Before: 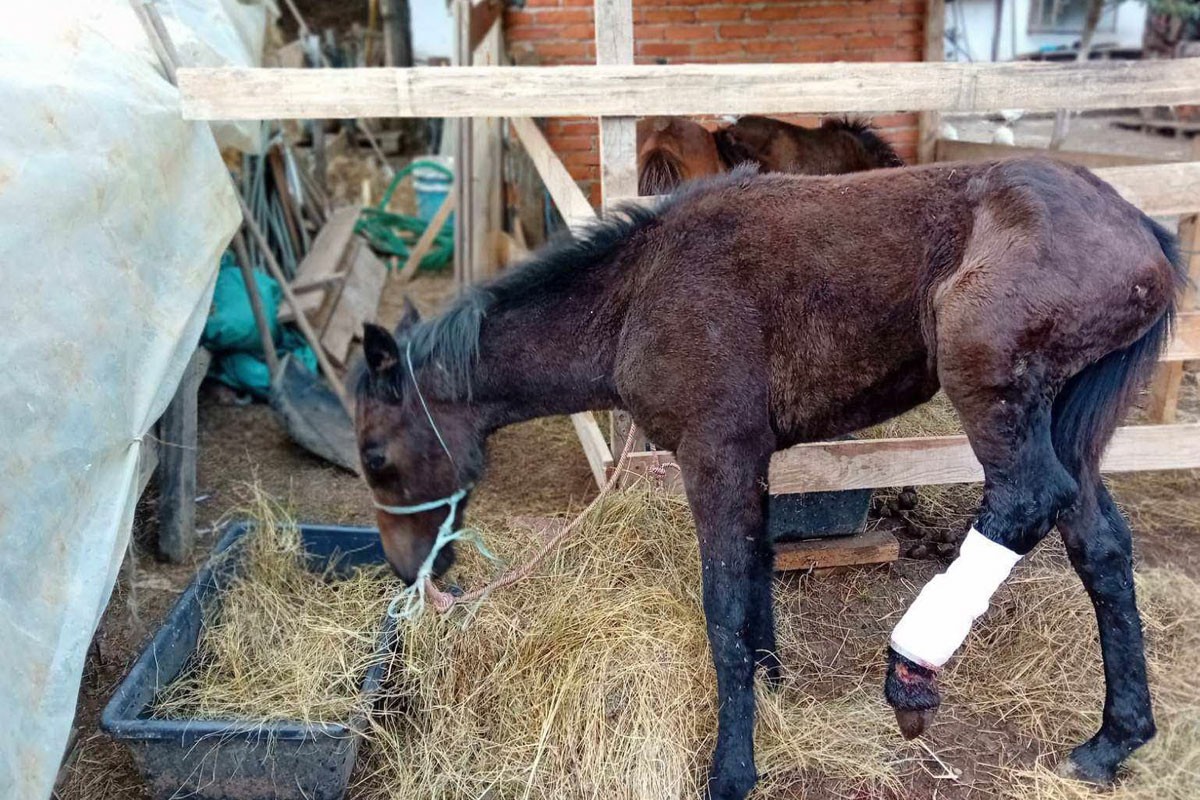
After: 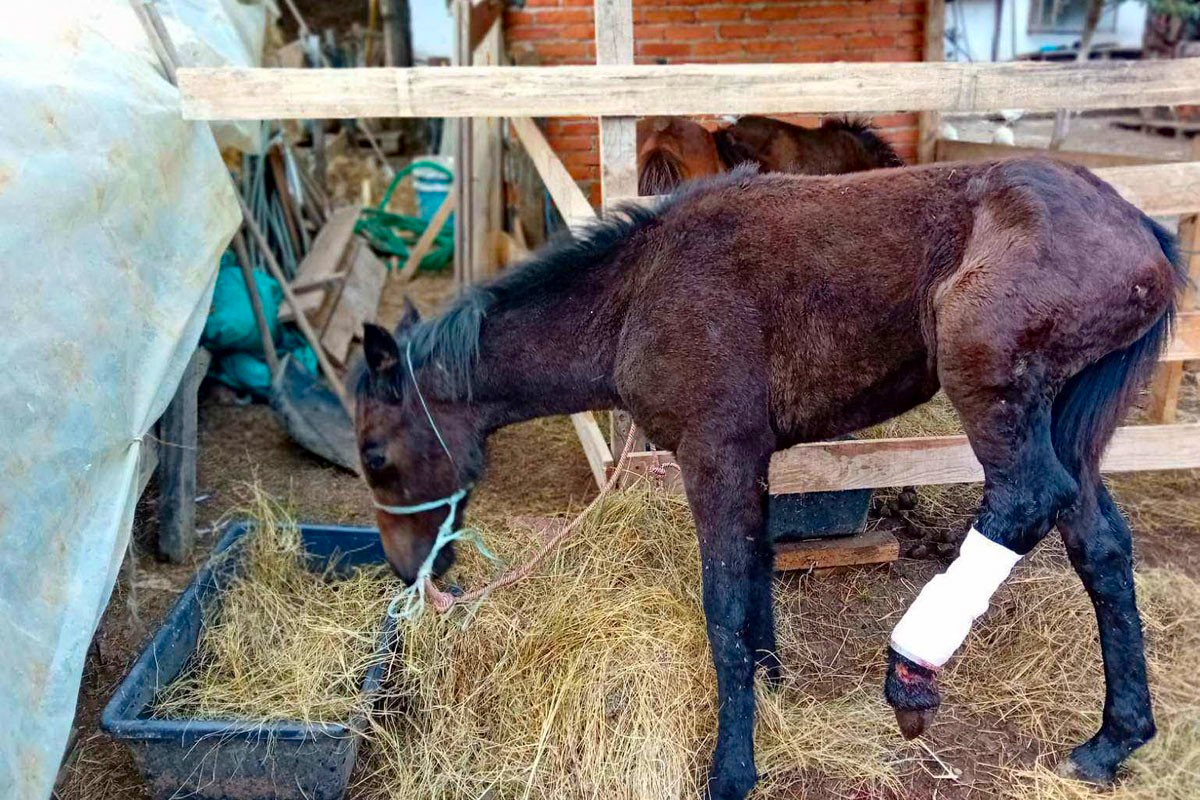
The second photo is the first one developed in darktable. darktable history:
haze removal: compatibility mode true, adaptive false
contrast brightness saturation: contrast 0.089, saturation 0.275
